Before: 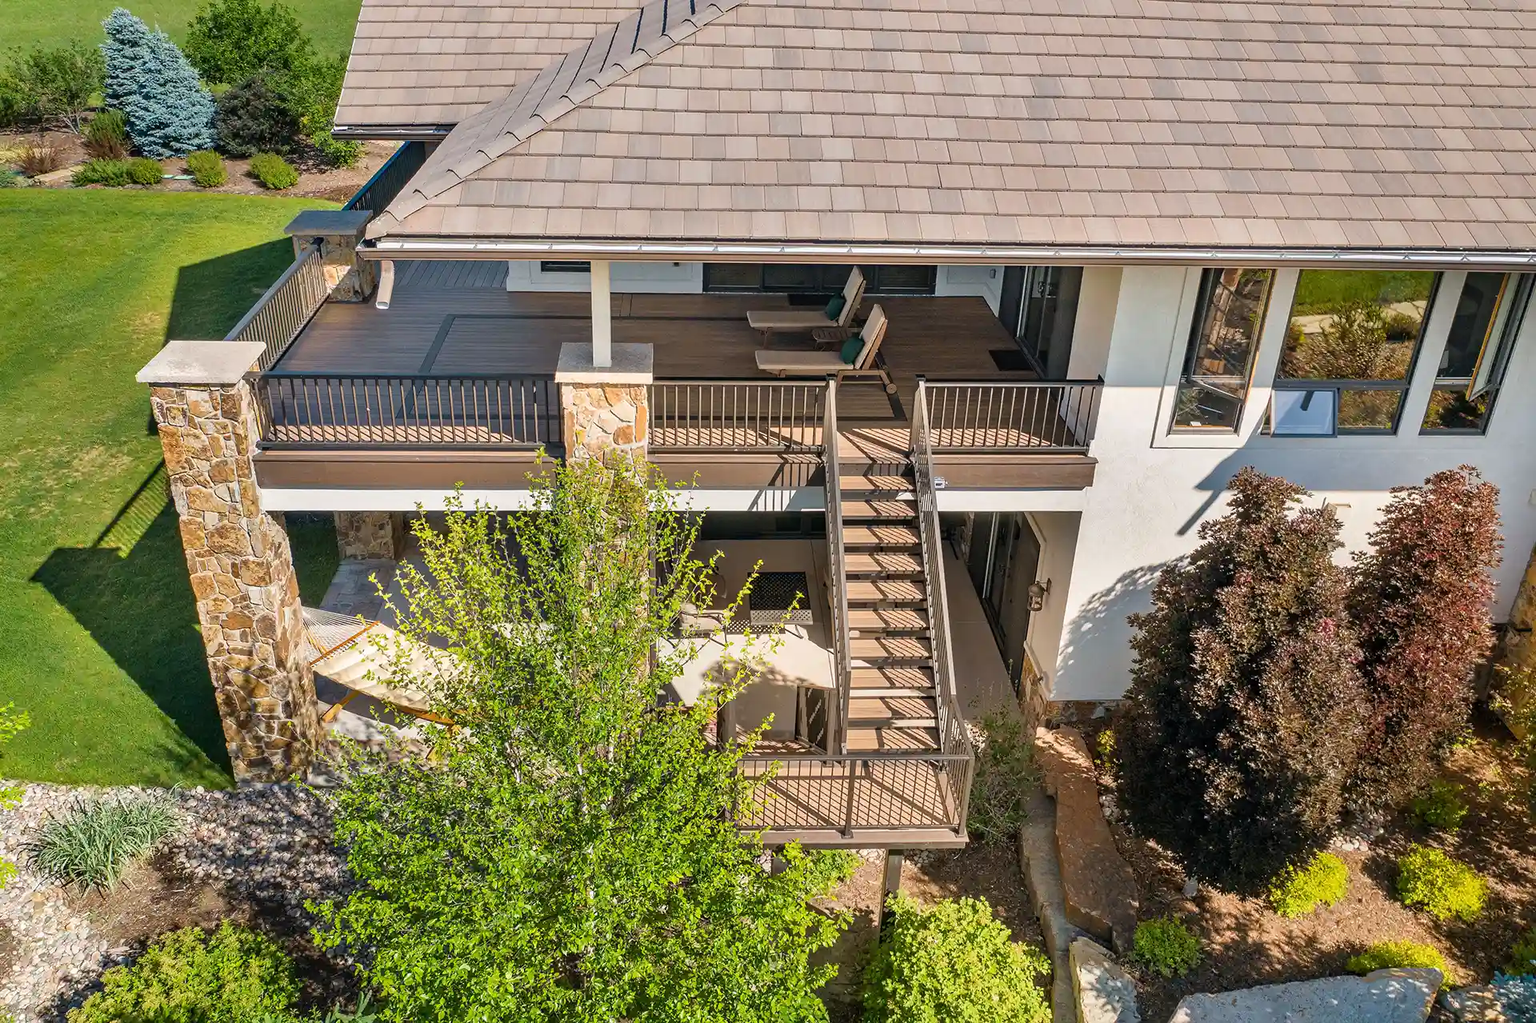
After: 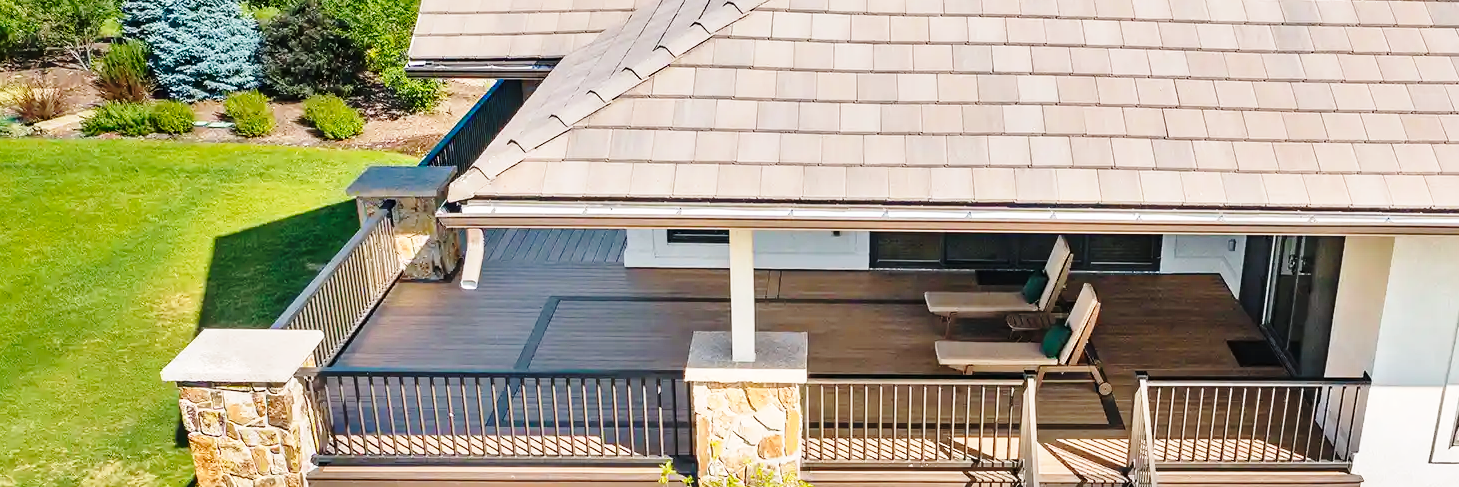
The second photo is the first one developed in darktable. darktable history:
base curve: curves: ch0 [(0, 0) (0.028, 0.03) (0.121, 0.232) (0.46, 0.748) (0.859, 0.968) (1, 1)], preserve colors none
crop: left 0.508%, top 7.636%, right 23.456%, bottom 54.241%
